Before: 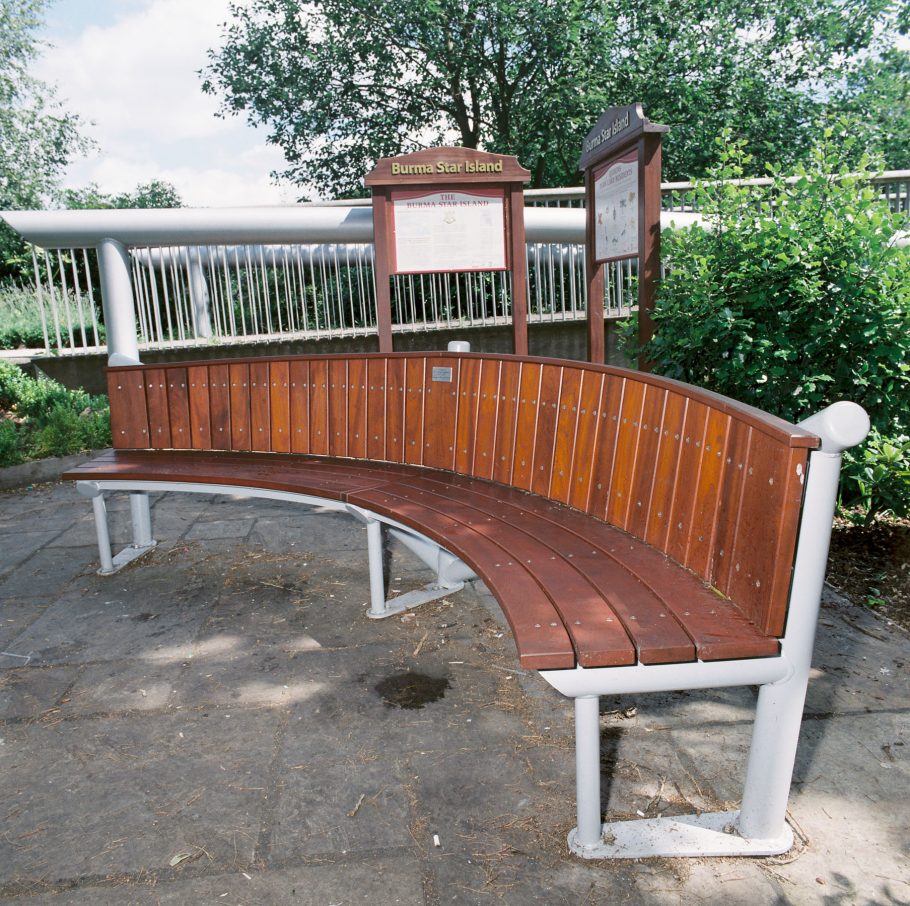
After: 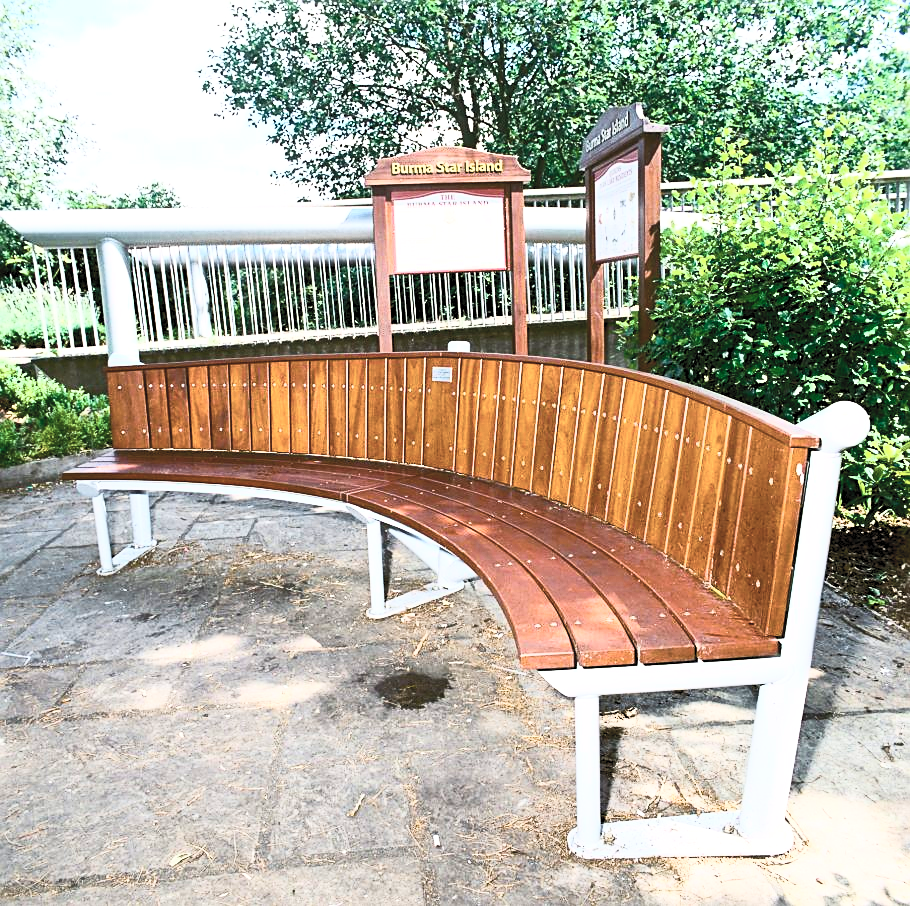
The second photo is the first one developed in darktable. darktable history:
color balance rgb: linear chroma grading › shadows 10%, linear chroma grading › highlights 10%, linear chroma grading › global chroma 15%, linear chroma grading › mid-tones 15%, perceptual saturation grading › global saturation 40%, perceptual saturation grading › highlights -25%, perceptual saturation grading › mid-tones 35%, perceptual saturation grading › shadows 35%, perceptual brilliance grading › global brilliance 11.29%, global vibrance 11.29%
contrast brightness saturation: contrast 0.57, brightness 0.57, saturation -0.34
sharpen: on, module defaults
